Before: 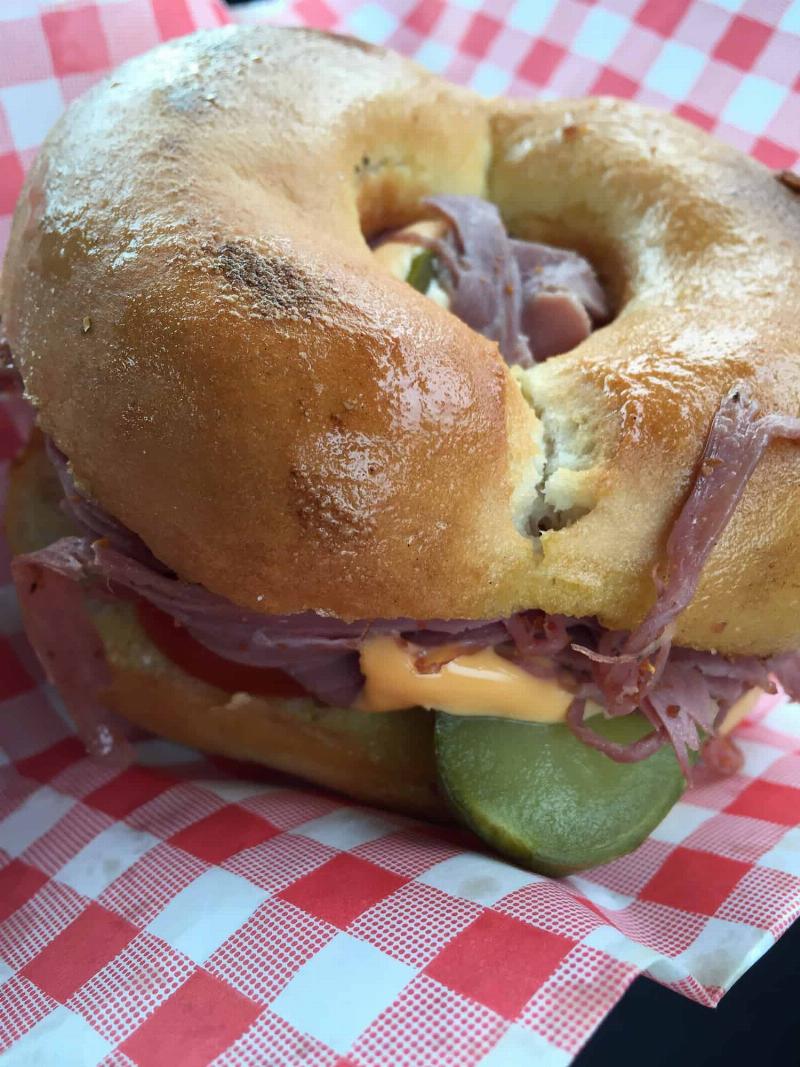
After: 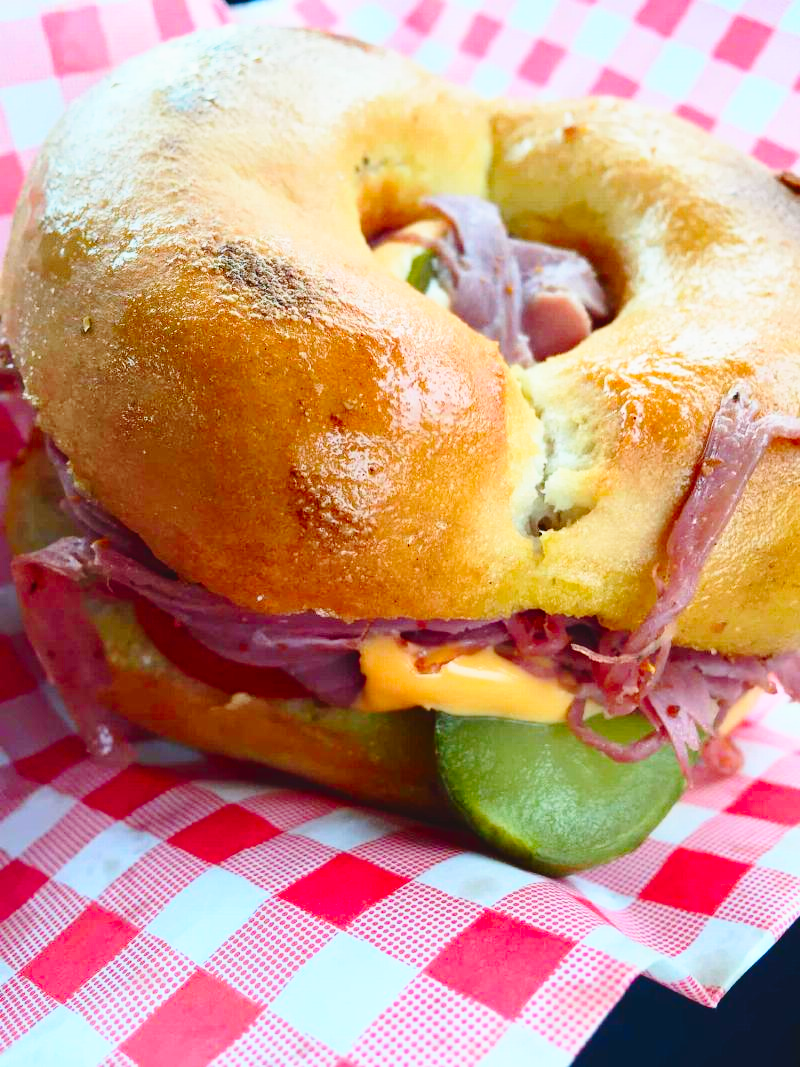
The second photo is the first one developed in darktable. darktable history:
lowpass: radius 0.1, contrast 0.85, saturation 1.1, unbound 0
contrast brightness saturation: contrast 0.16, saturation 0.32
base curve: curves: ch0 [(0, 0) (0.028, 0.03) (0.121, 0.232) (0.46, 0.748) (0.859, 0.968) (1, 1)], preserve colors none
